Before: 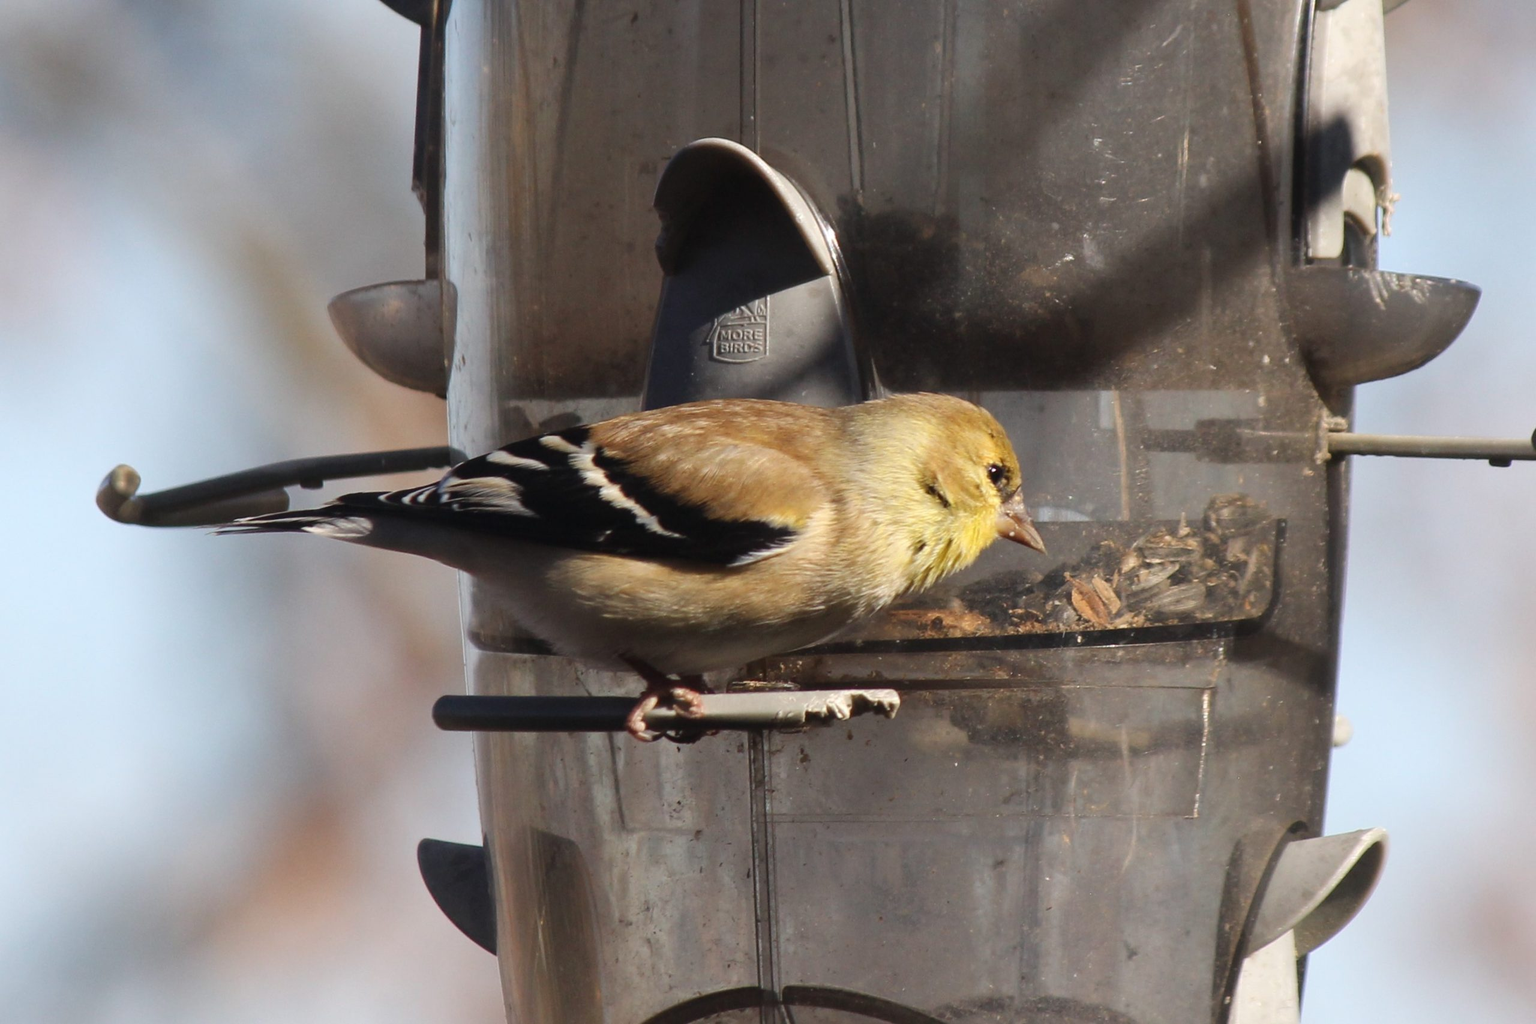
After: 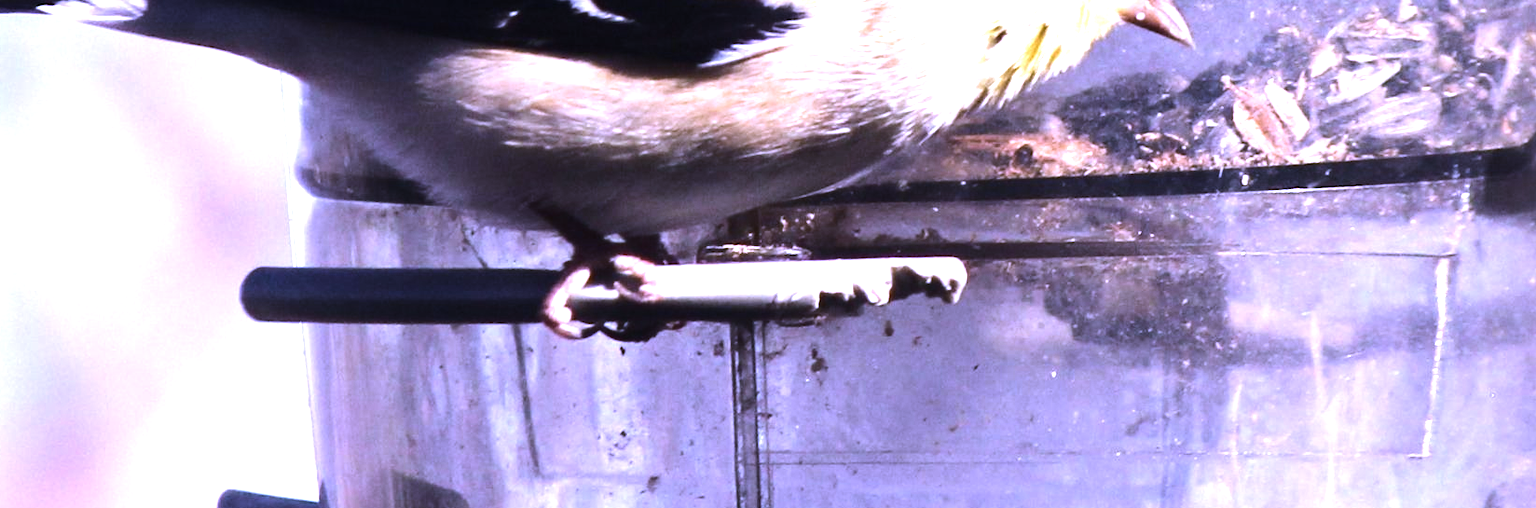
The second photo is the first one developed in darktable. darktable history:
white balance: red 0.98, blue 1.61
crop: left 18.091%, top 51.13%, right 17.525%, bottom 16.85%
exposure: black level correction 0, exposure 0.7 EV, compensate exposure bias true, compensate highlight preservation false
tone equalizer: -8 EV -1.08 EV, -7 EV -1.01 EV, -6 EV -0.867 EV, -5 EV -0.578 EV, -3 EV 0.578 EV, -2 EV 0.867 EV, -1 EV 1.01 EV, +0 EV 1.08 EV, edges refinement/feathering 500, mask exposure compensation -1.57 EV, preserve details no
